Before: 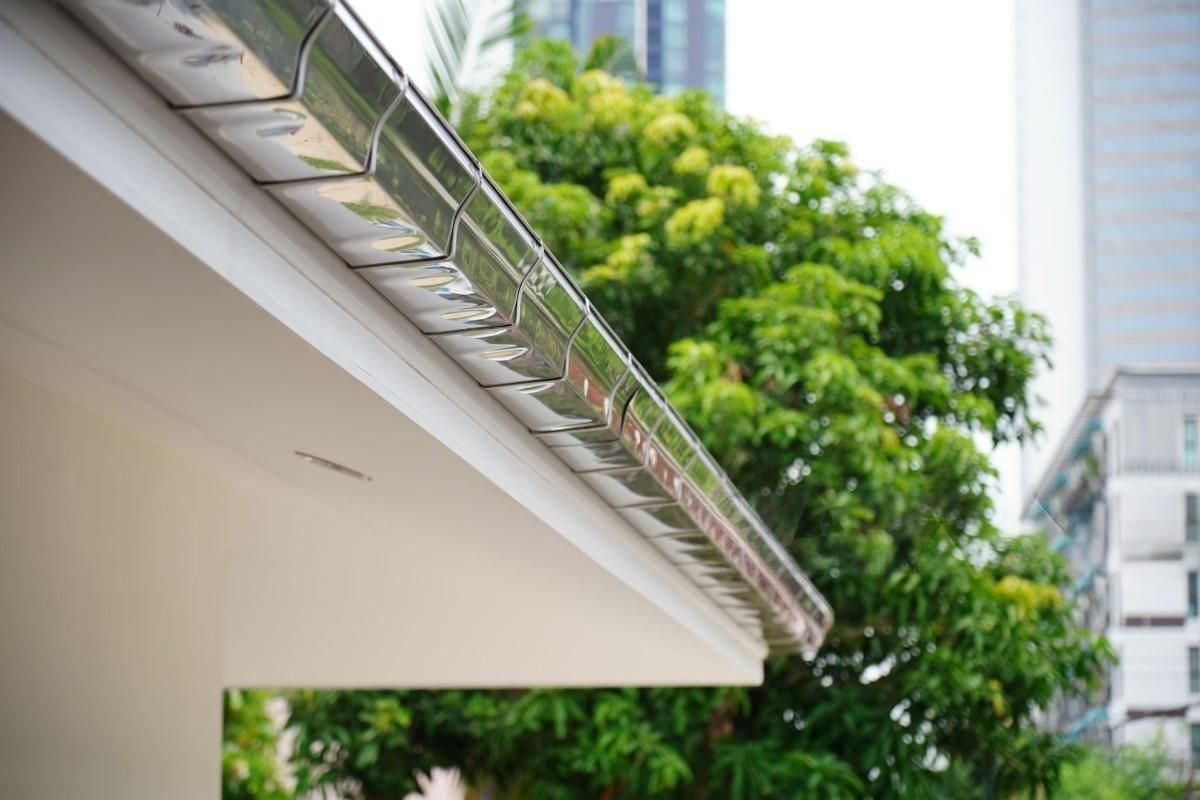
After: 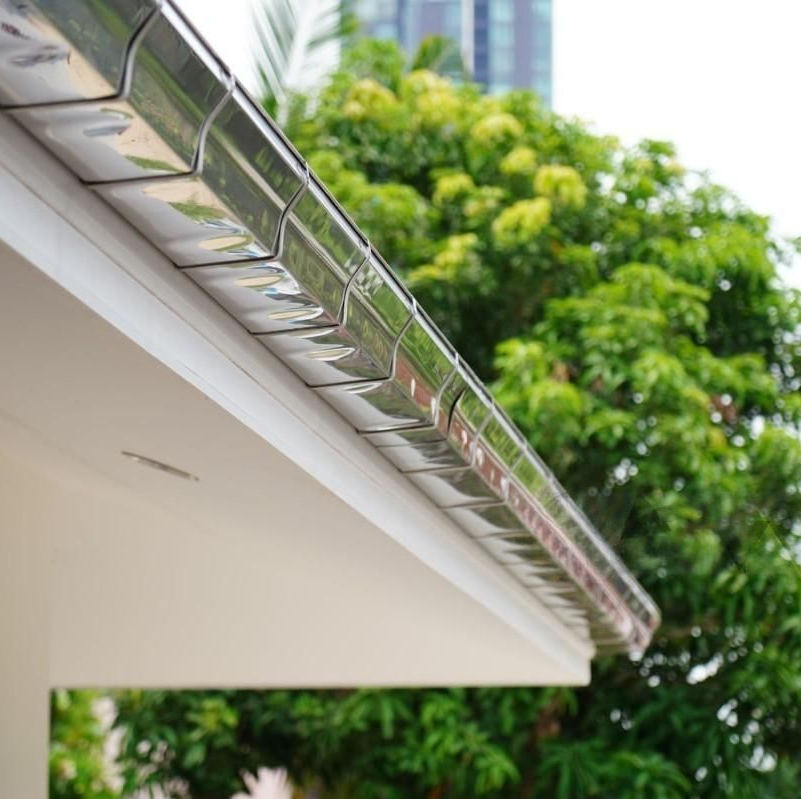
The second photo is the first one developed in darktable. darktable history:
crop and rotate: left 14.427%, right 18.789%
